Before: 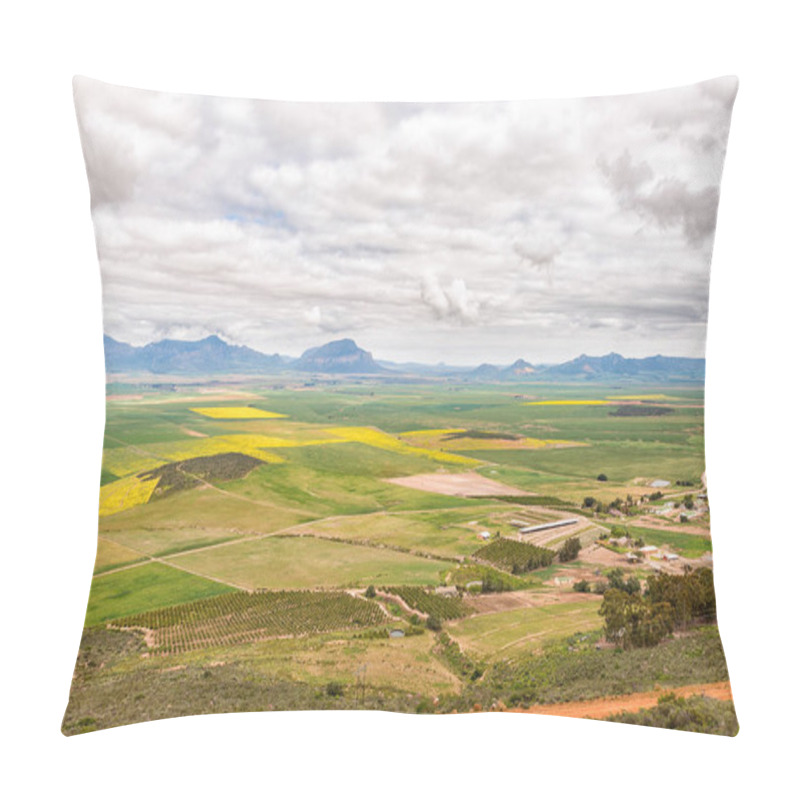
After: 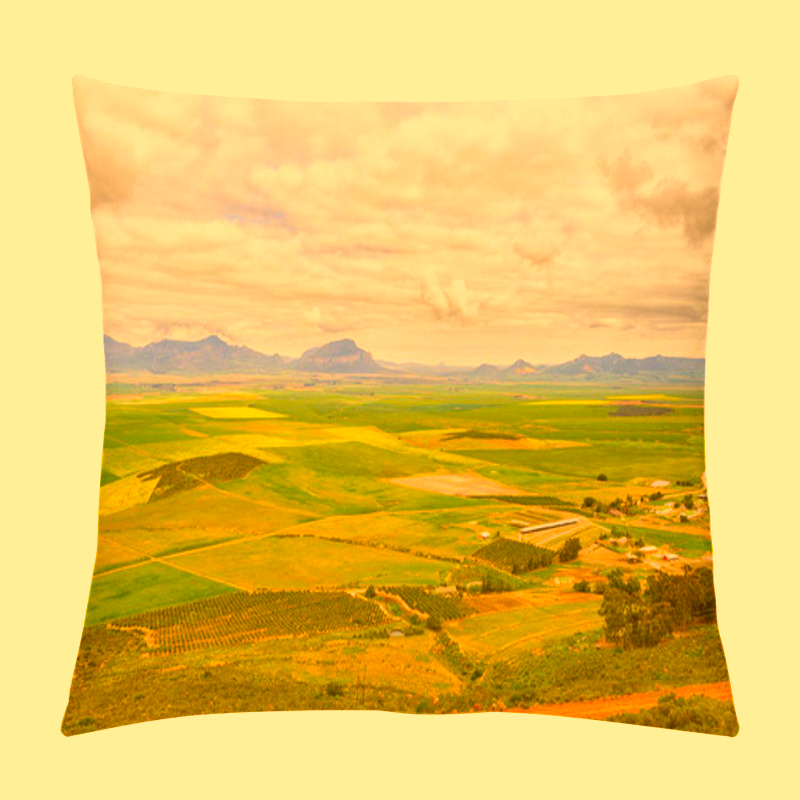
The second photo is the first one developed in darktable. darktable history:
color correction: highlights a* 11.18, highlights b* 30.45, shadows a* 2.73, shadows b* 17.35, saturation 1.72
exposure: compensate exposure bias true, compensate highlight preservation false
